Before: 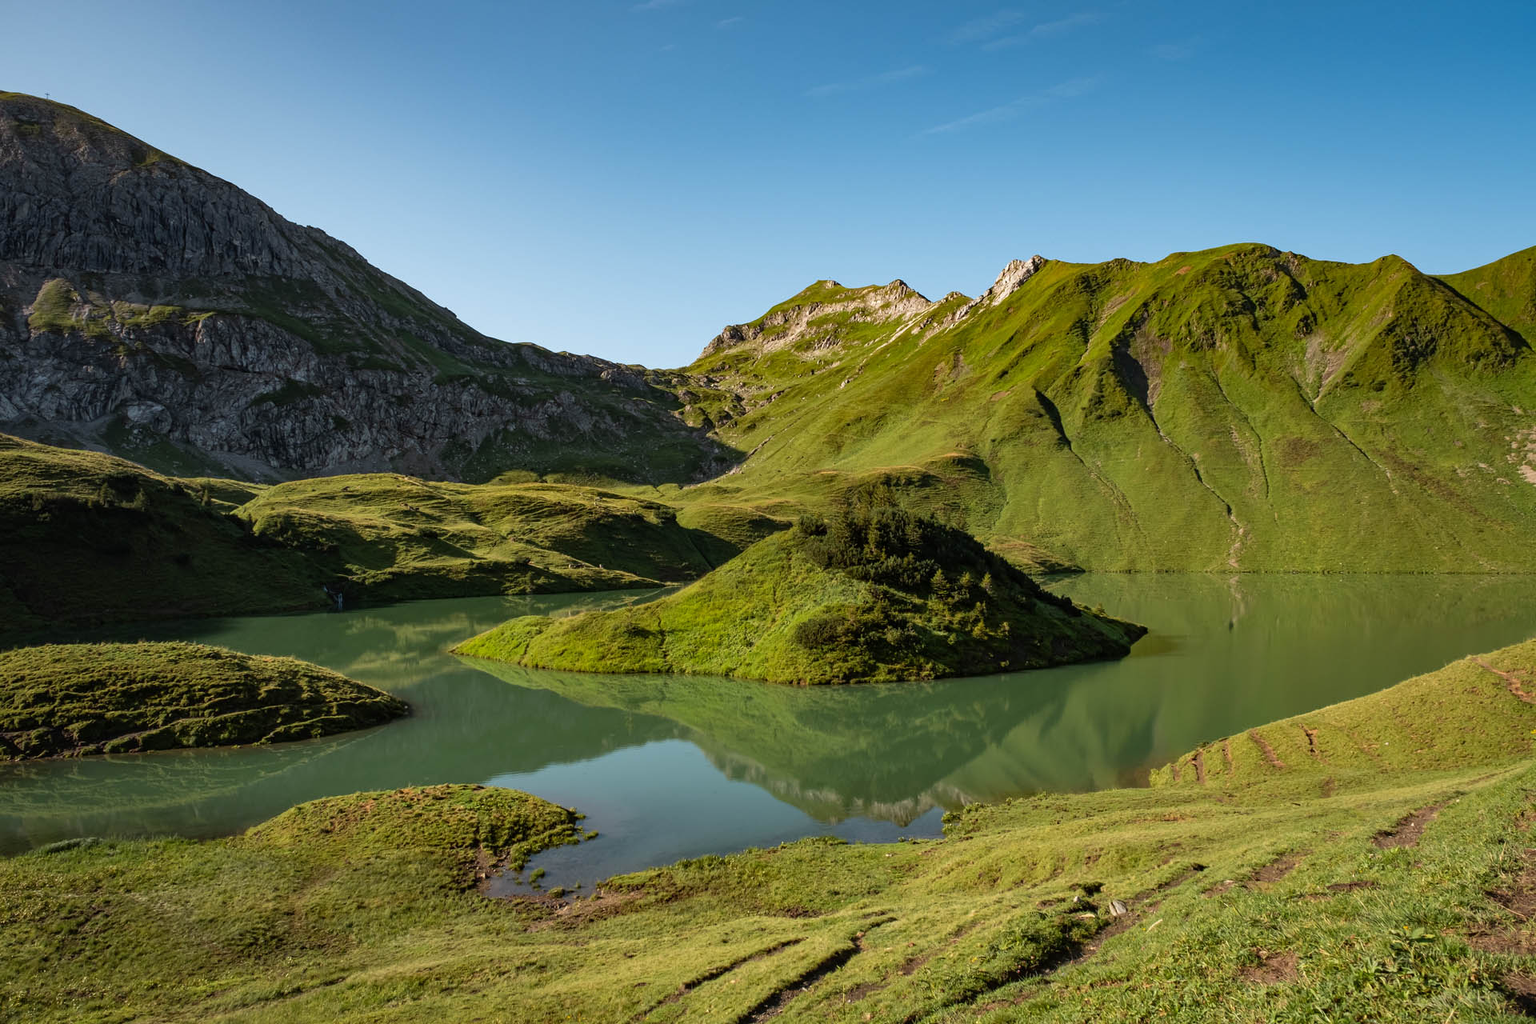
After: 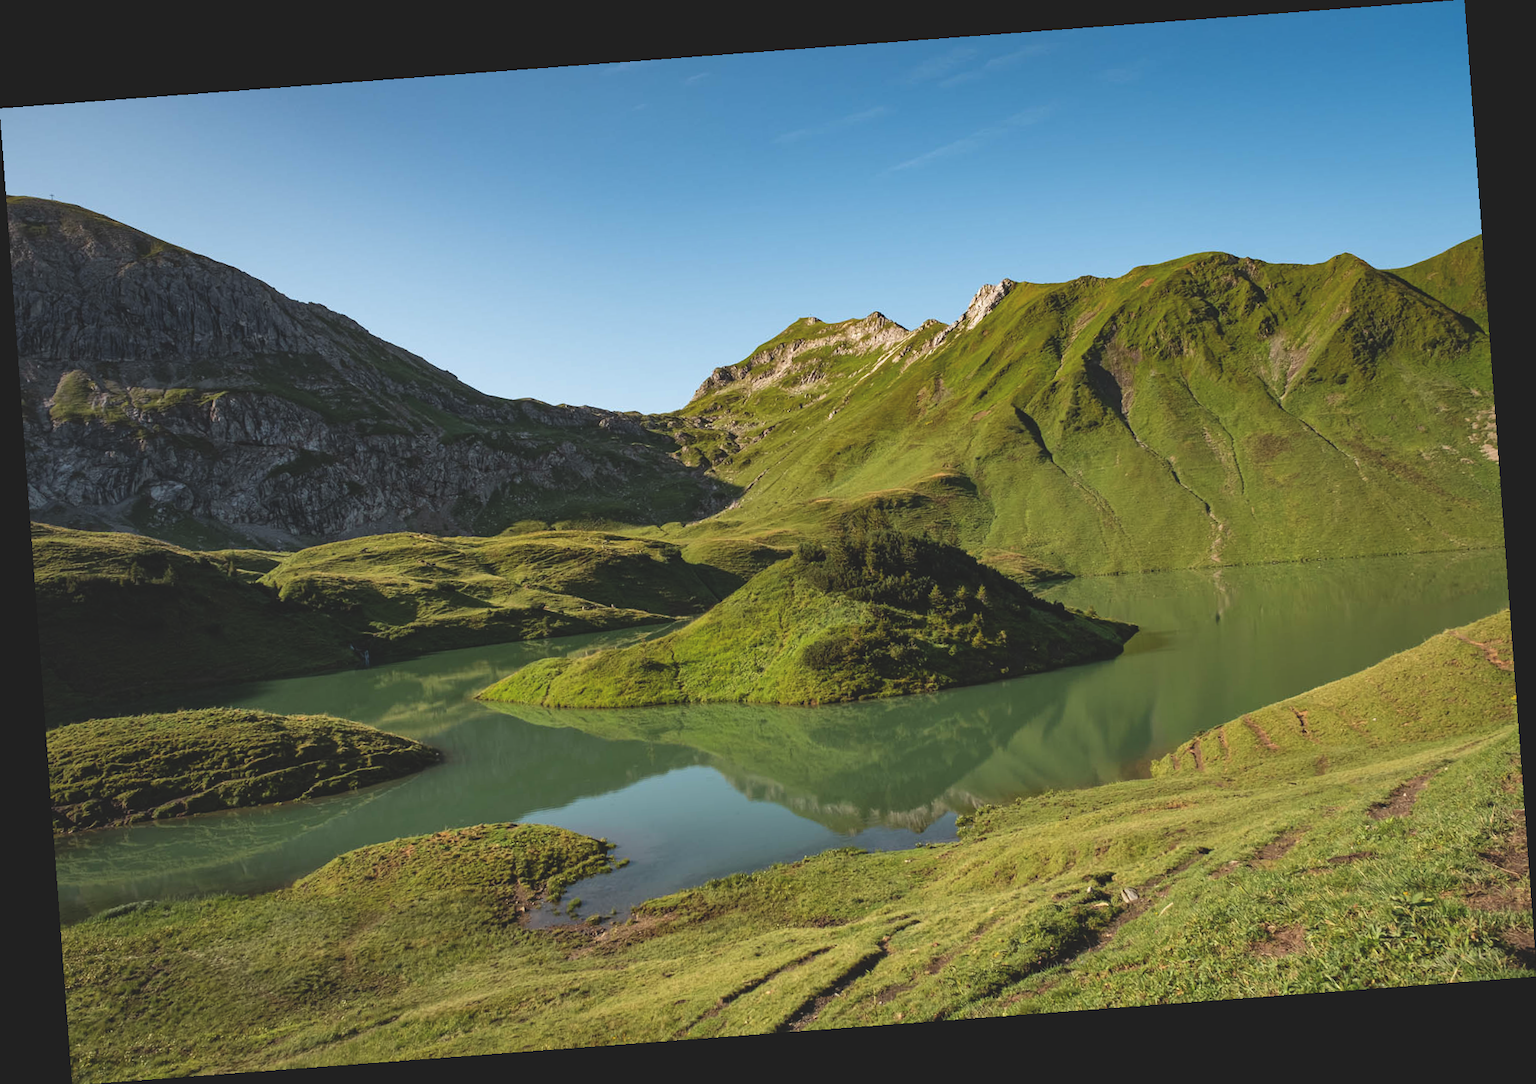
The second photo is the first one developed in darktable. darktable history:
rotate and perspective: rotation -4.25°, automatic cropping off
exposure: black level correction -0.015, compensate highlight preservation false
